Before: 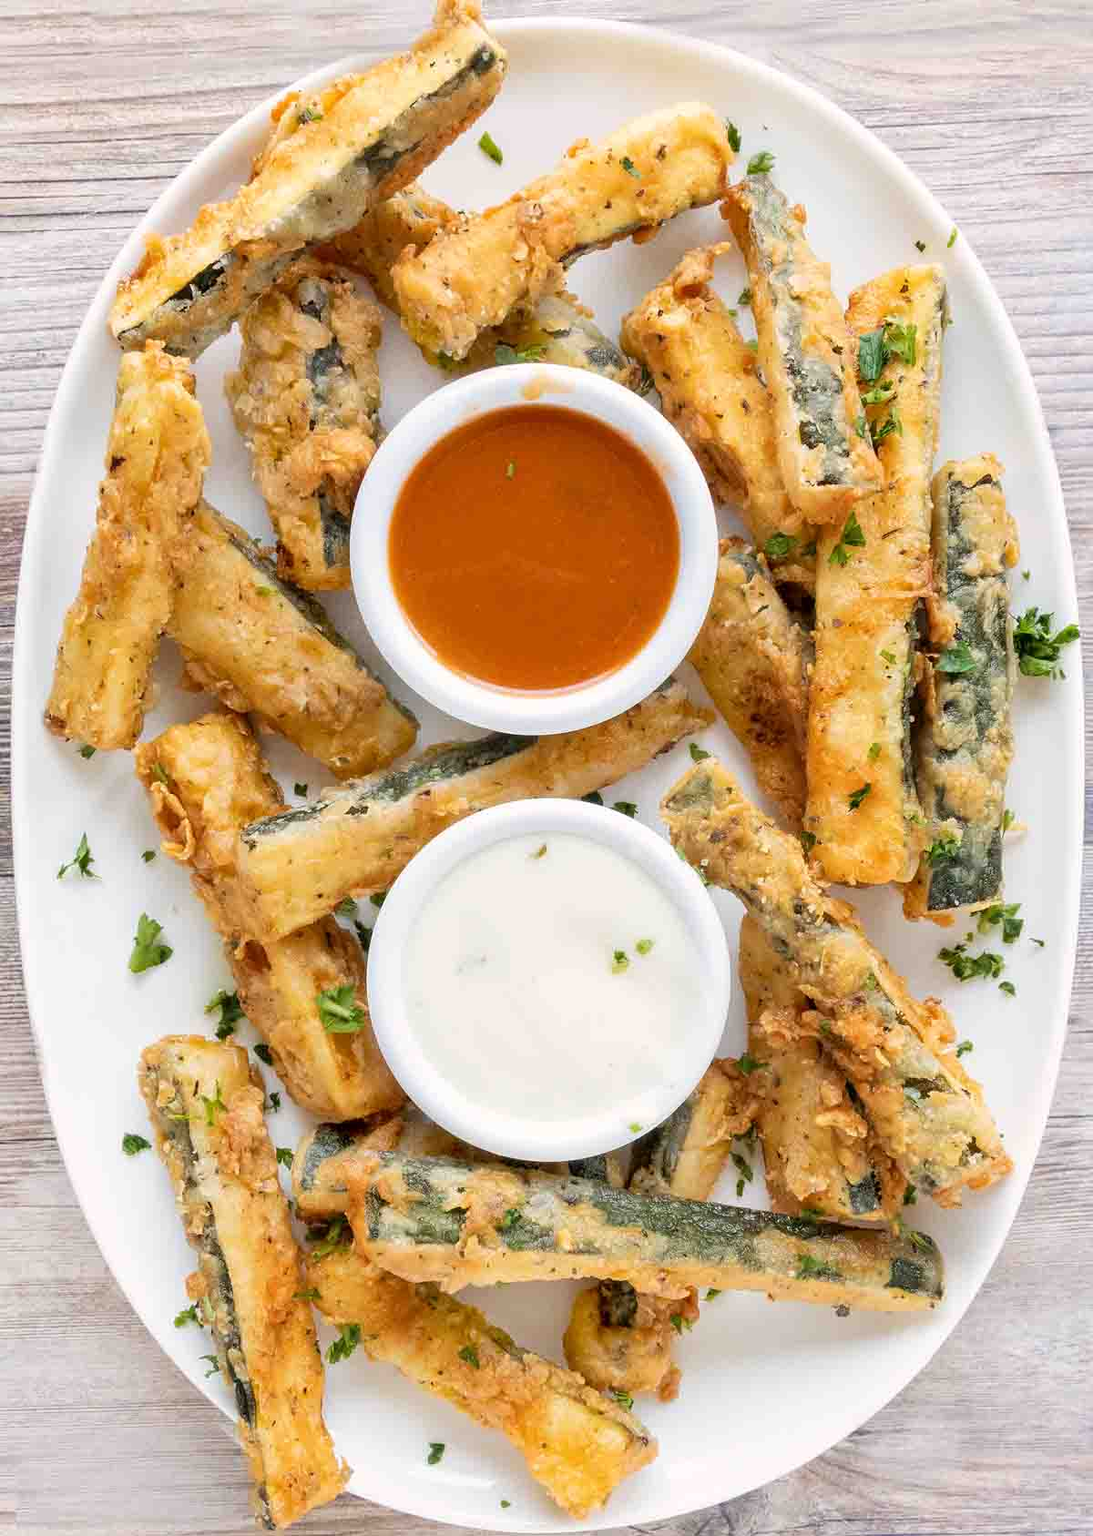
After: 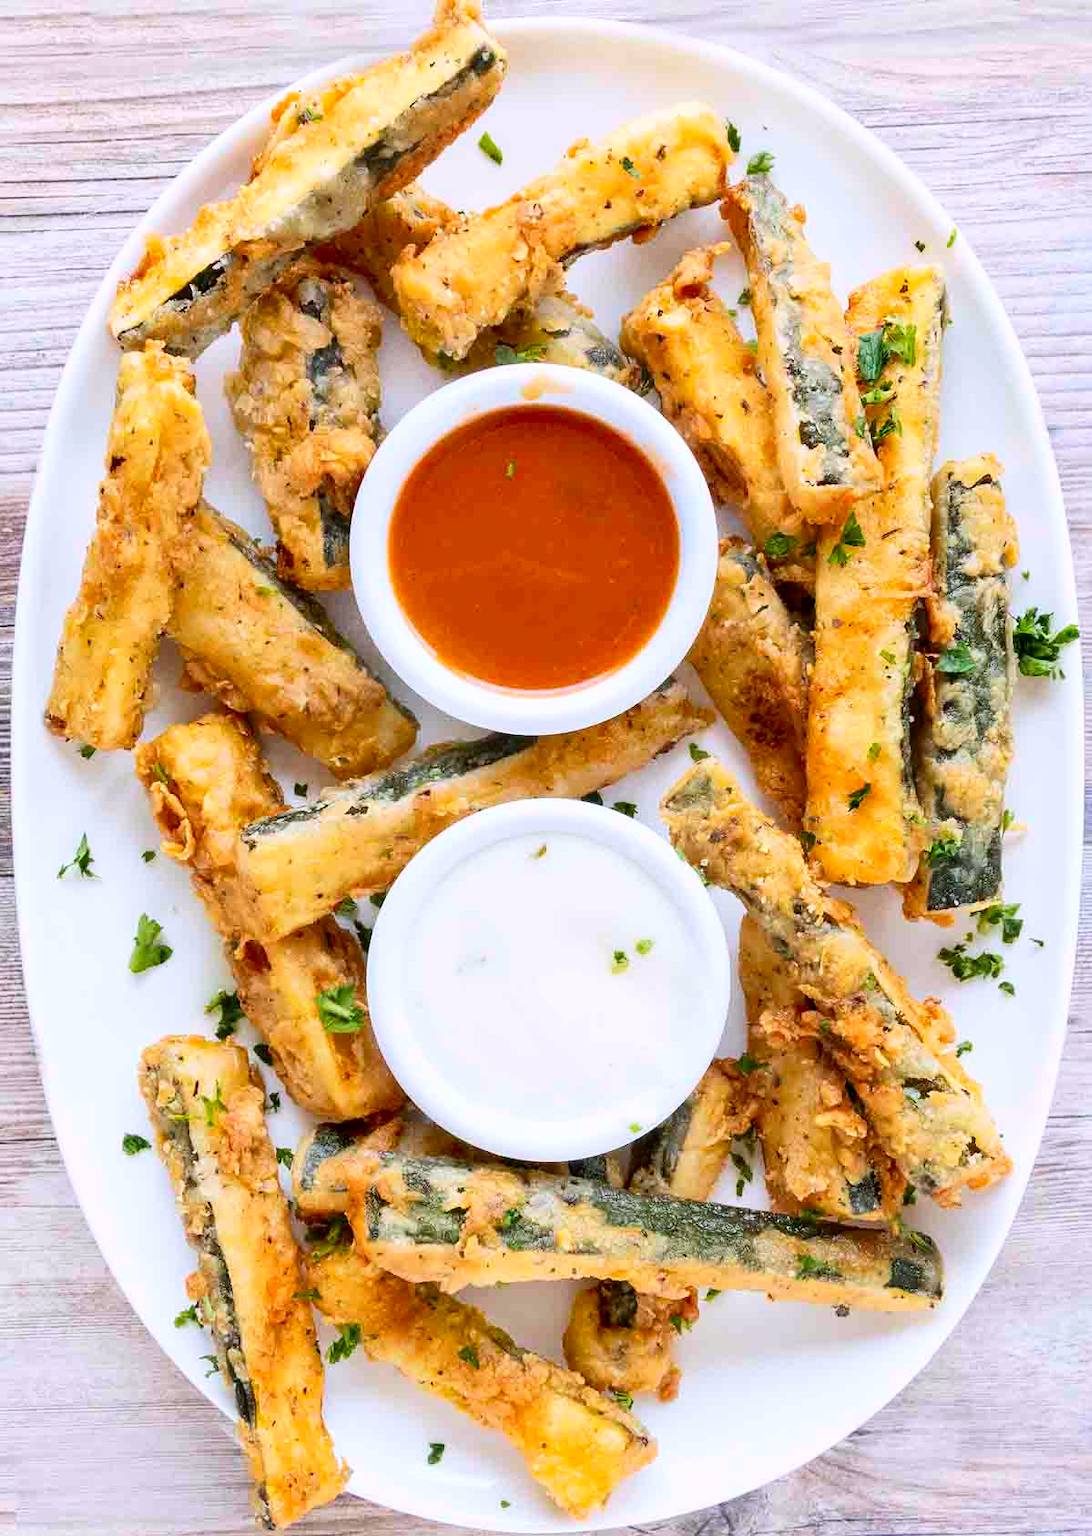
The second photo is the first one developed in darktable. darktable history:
color calibration: illuminant as shot in camera, x 0.358, y 0.373, temperature 4628.91 K
contrast brightness saturation: contrast 0.18, saturation 0.3
